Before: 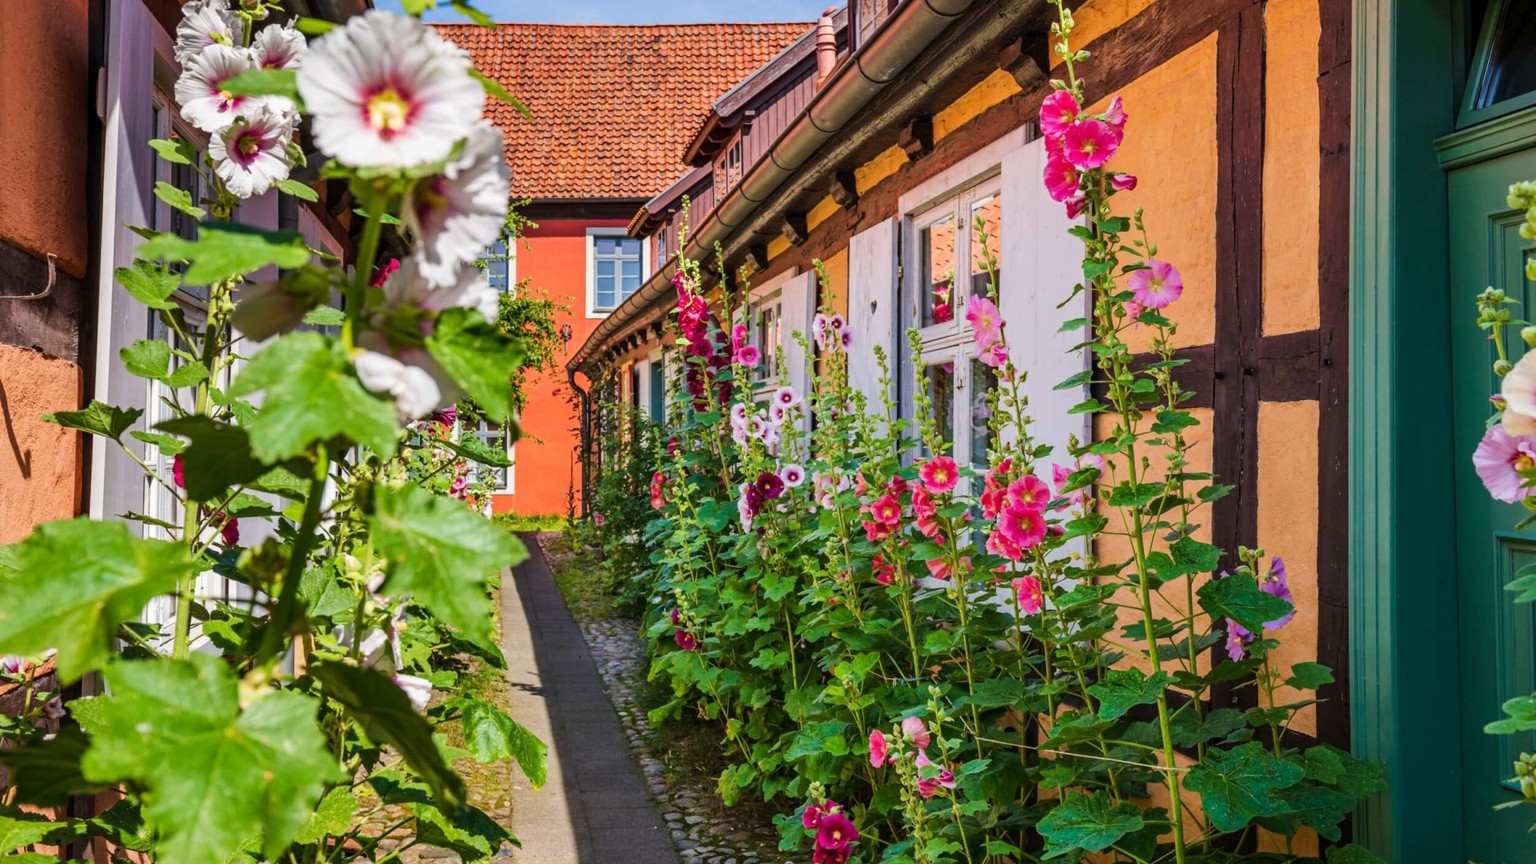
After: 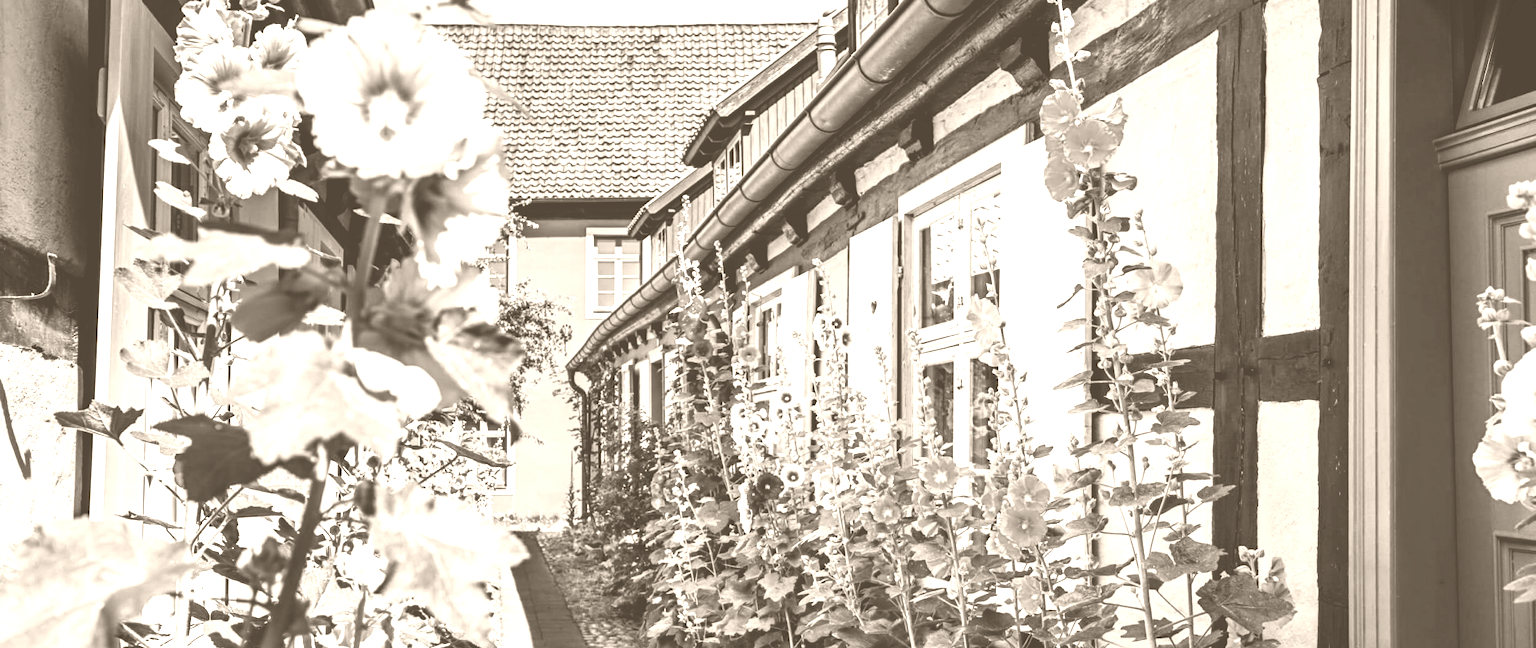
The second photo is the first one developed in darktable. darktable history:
crop: bottom 24.967%
tone curve: curves: ch0 [(0, 0) (0.003, 0.016) (0.011, 0.016) (0.025, 0.016) (0.044, 0.016) (0.069, 0.016) (0.1, 0.026) (0.136, 0.047) (0.177, 0.088) (0.224, 0.14) (0.277, 0.2) (0.335, 0.276) (0.399, 0.37) (0.468, 0.47) (0.543, 0.583) (0.623, 0.698) (0.709, 0.779) (0.801, 0.858) (0.898, 0.929) (1, 1)], preserve colors none
colorize: hue 34.49°, saturation 35.33%, source mix 100%, version 1
